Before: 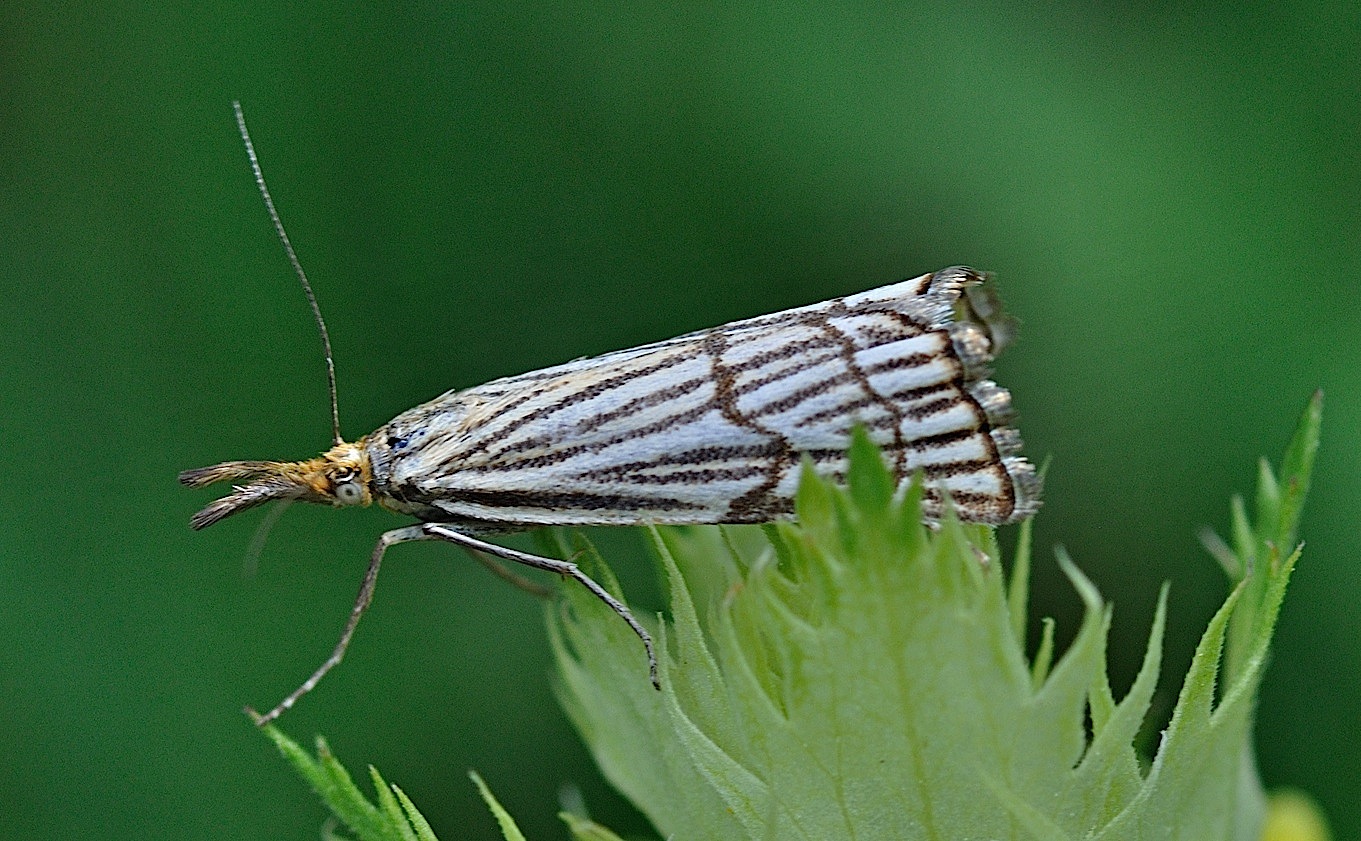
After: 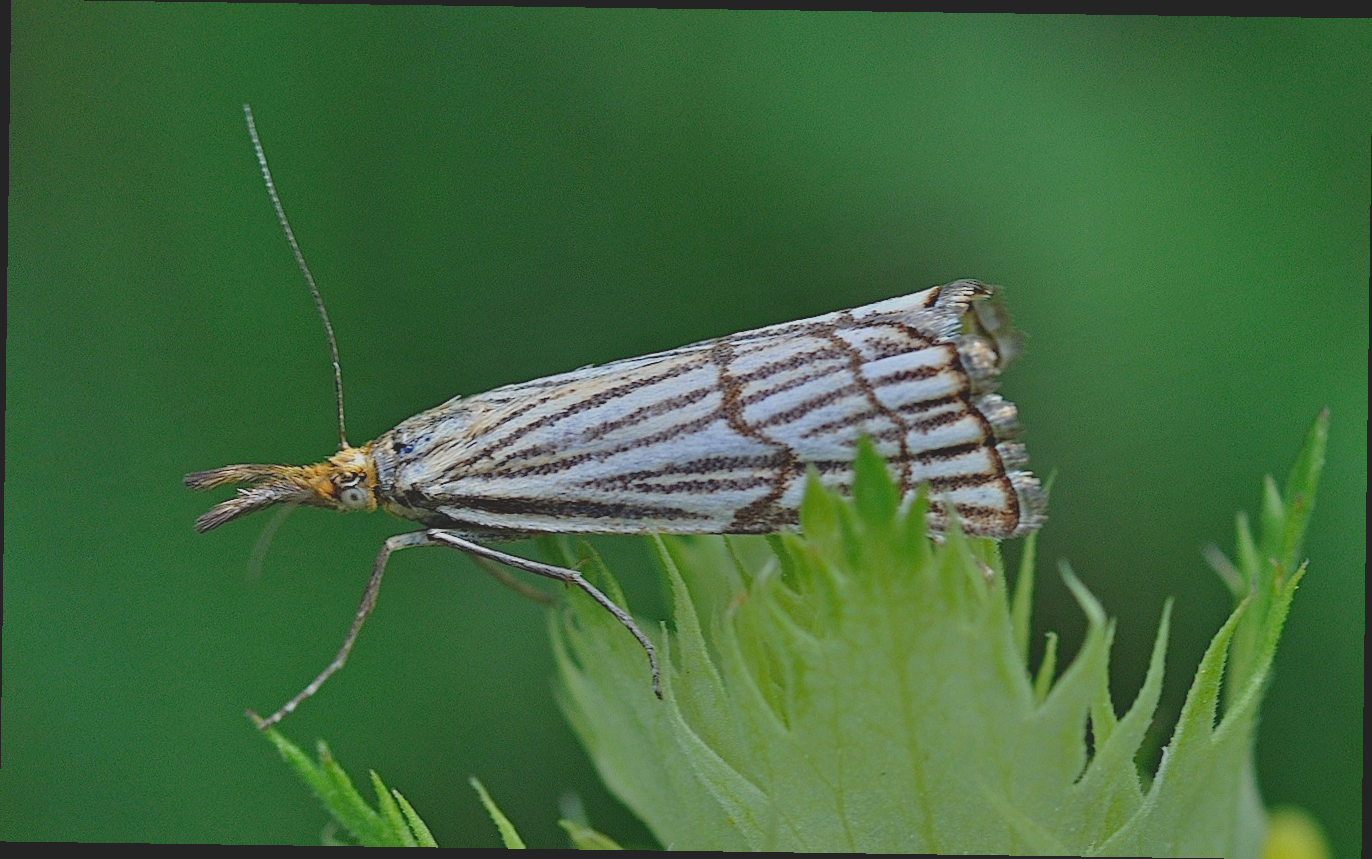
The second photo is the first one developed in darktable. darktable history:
rotate and perspective: rotation 0.8°, automatic cropping off
contrast brightness saturation: contrast -0.28
